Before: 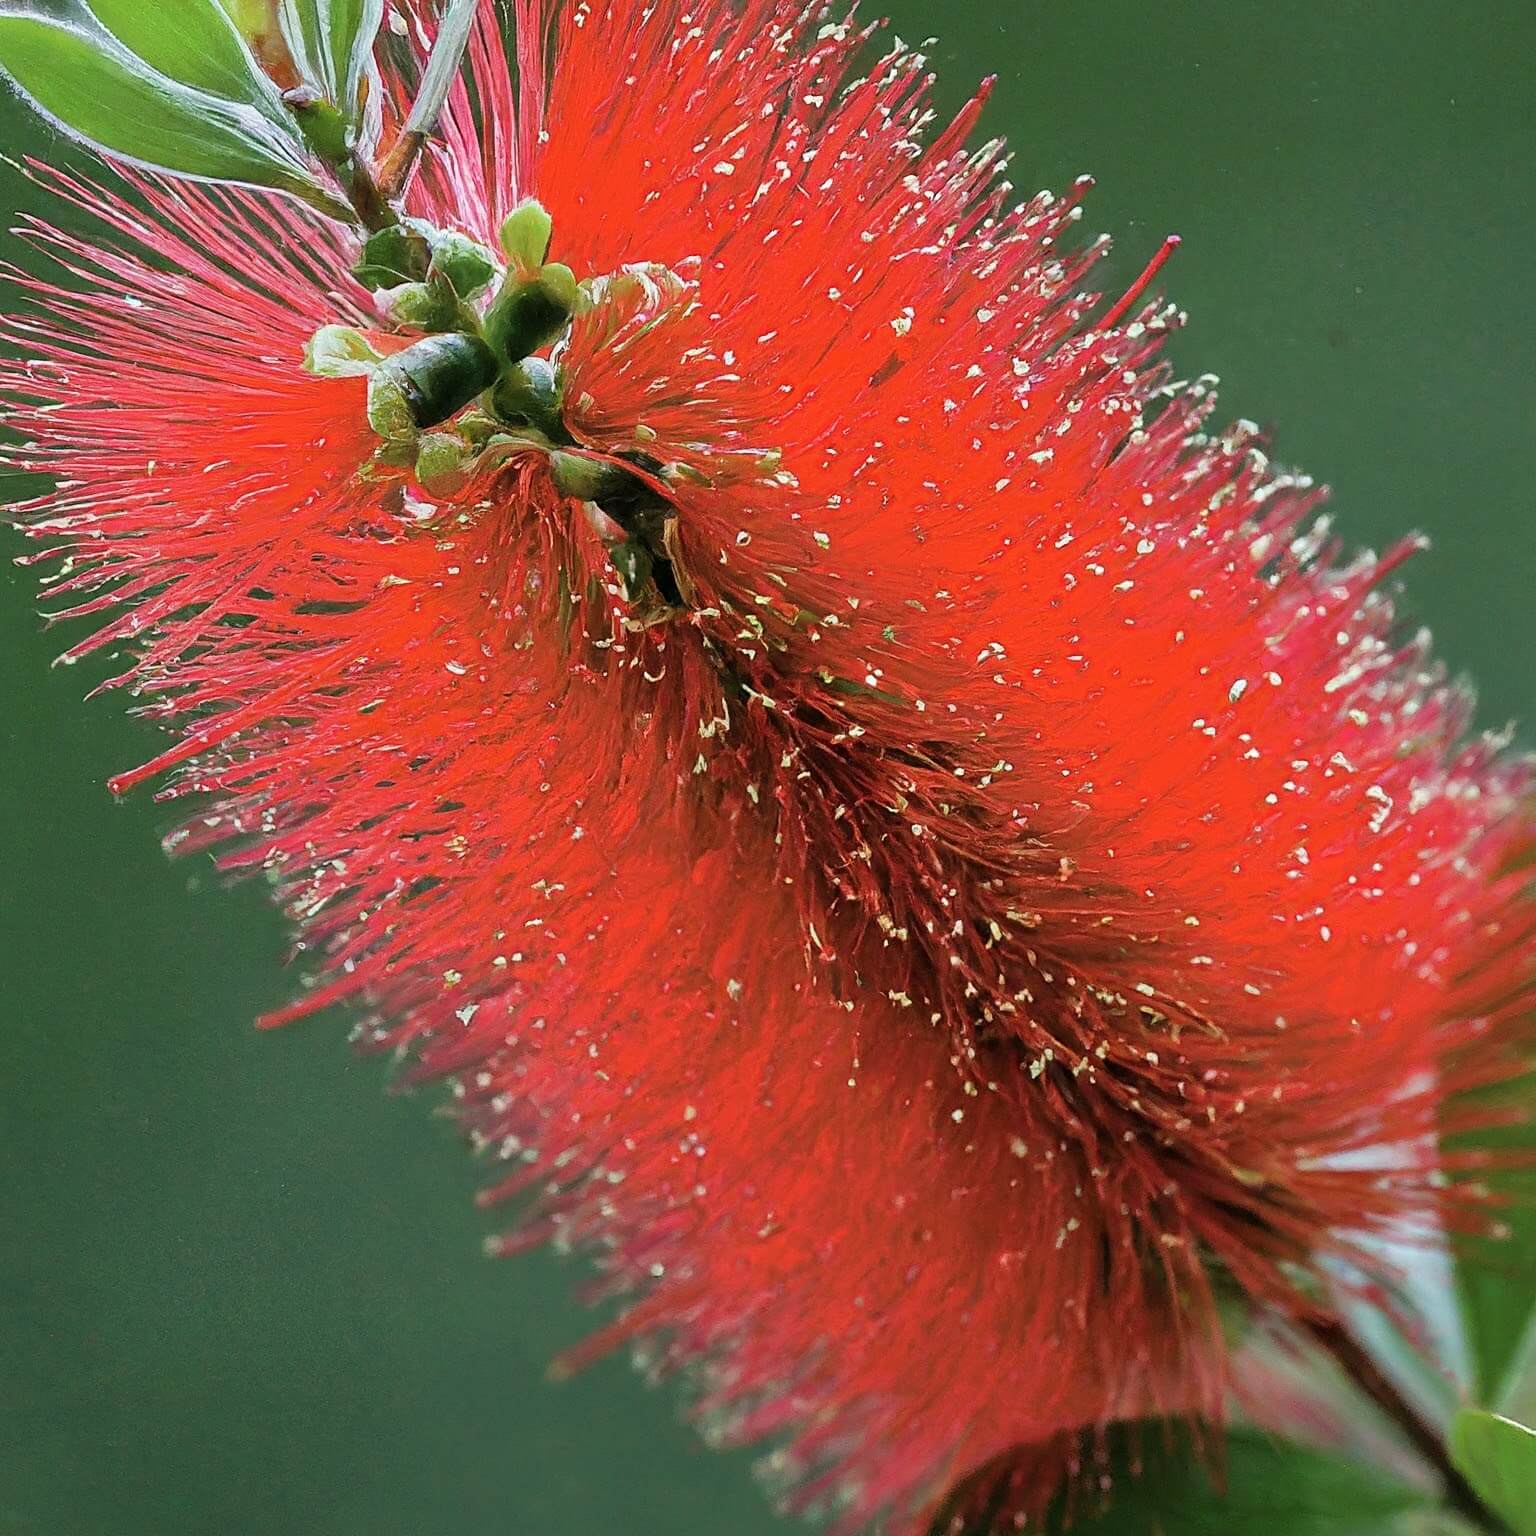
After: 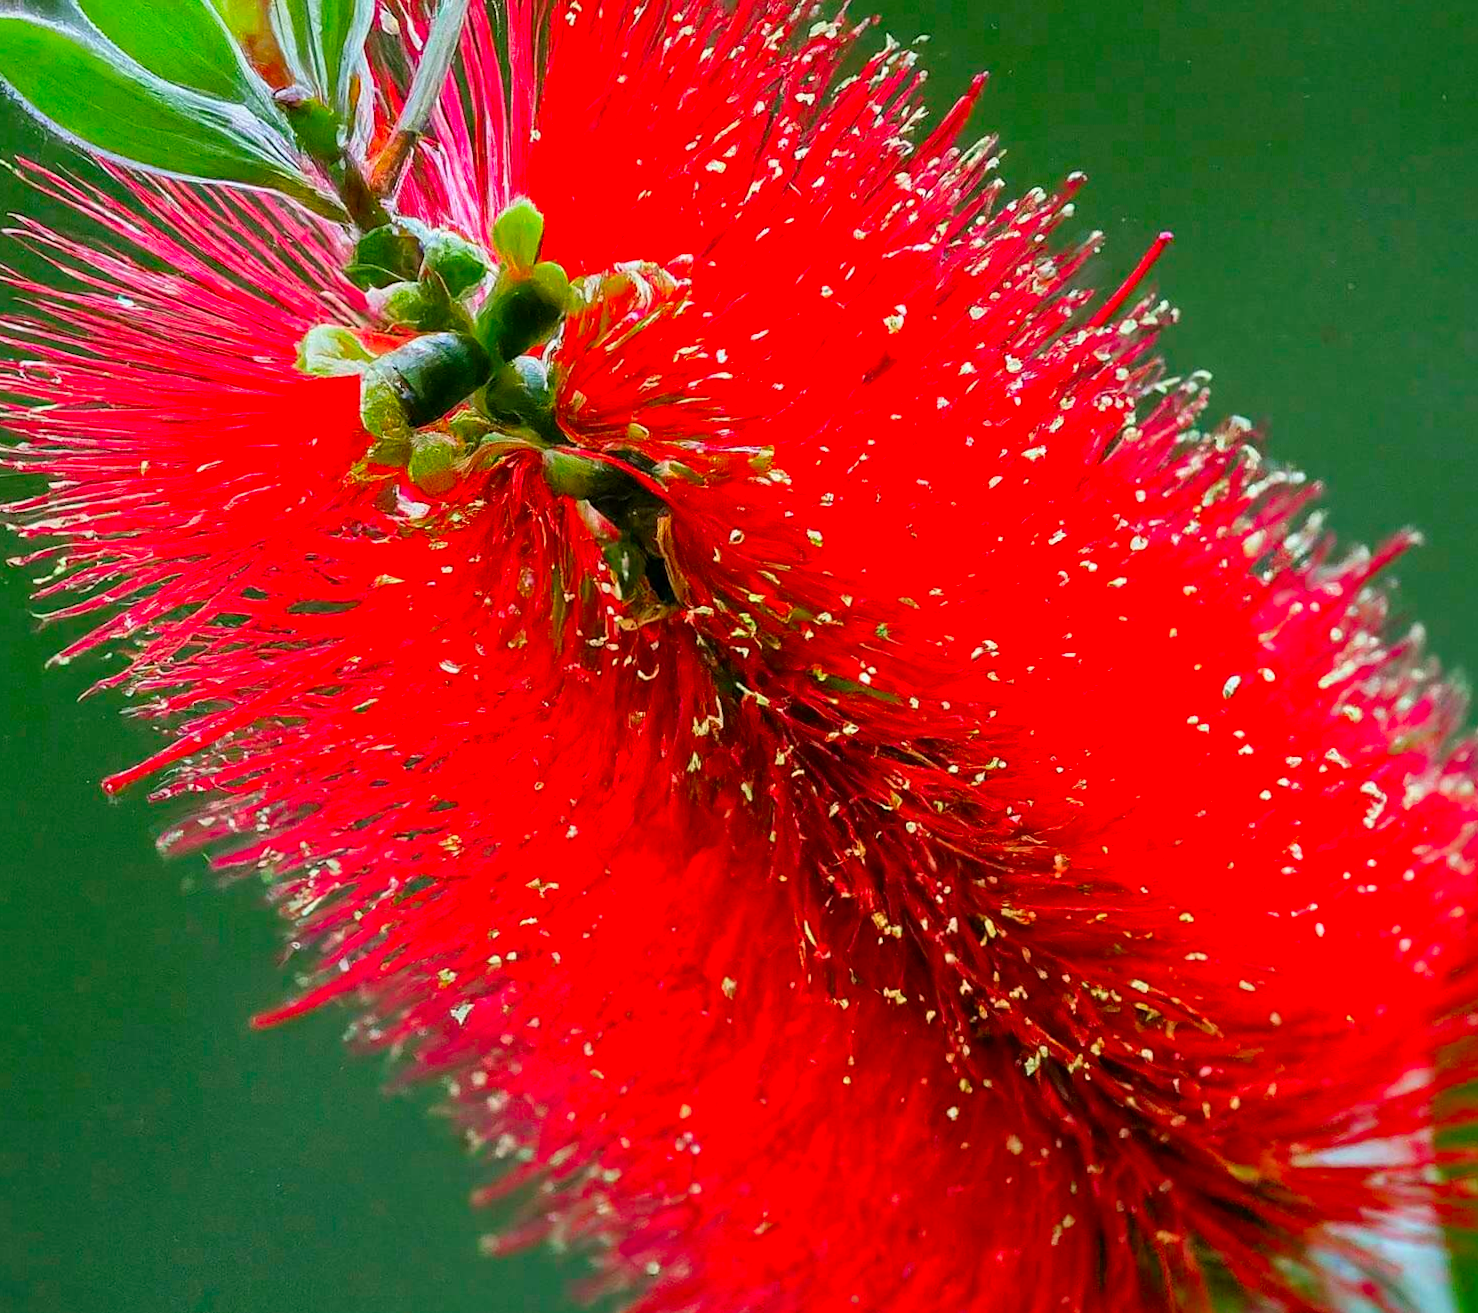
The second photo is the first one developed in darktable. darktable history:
color correction: saturation 1.8
exposure: black level correction 0.001, compensate highlight preservation false
crop and rotate: angle 0.2°, left 0.275%, right 3.127%, bottom 14.18%
